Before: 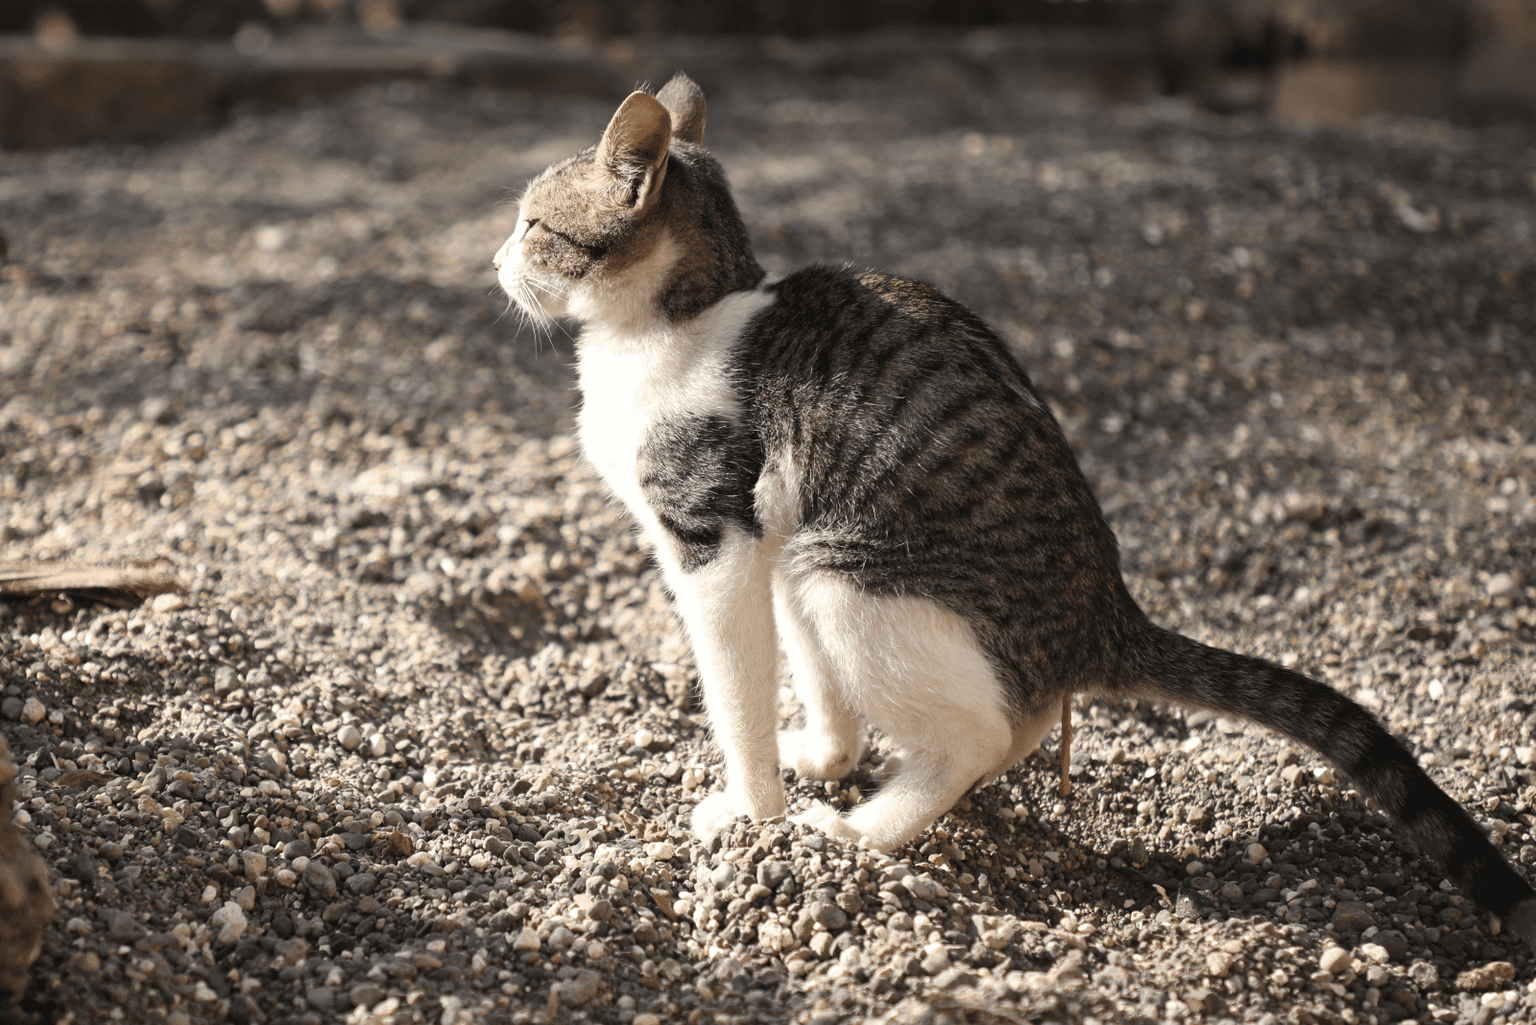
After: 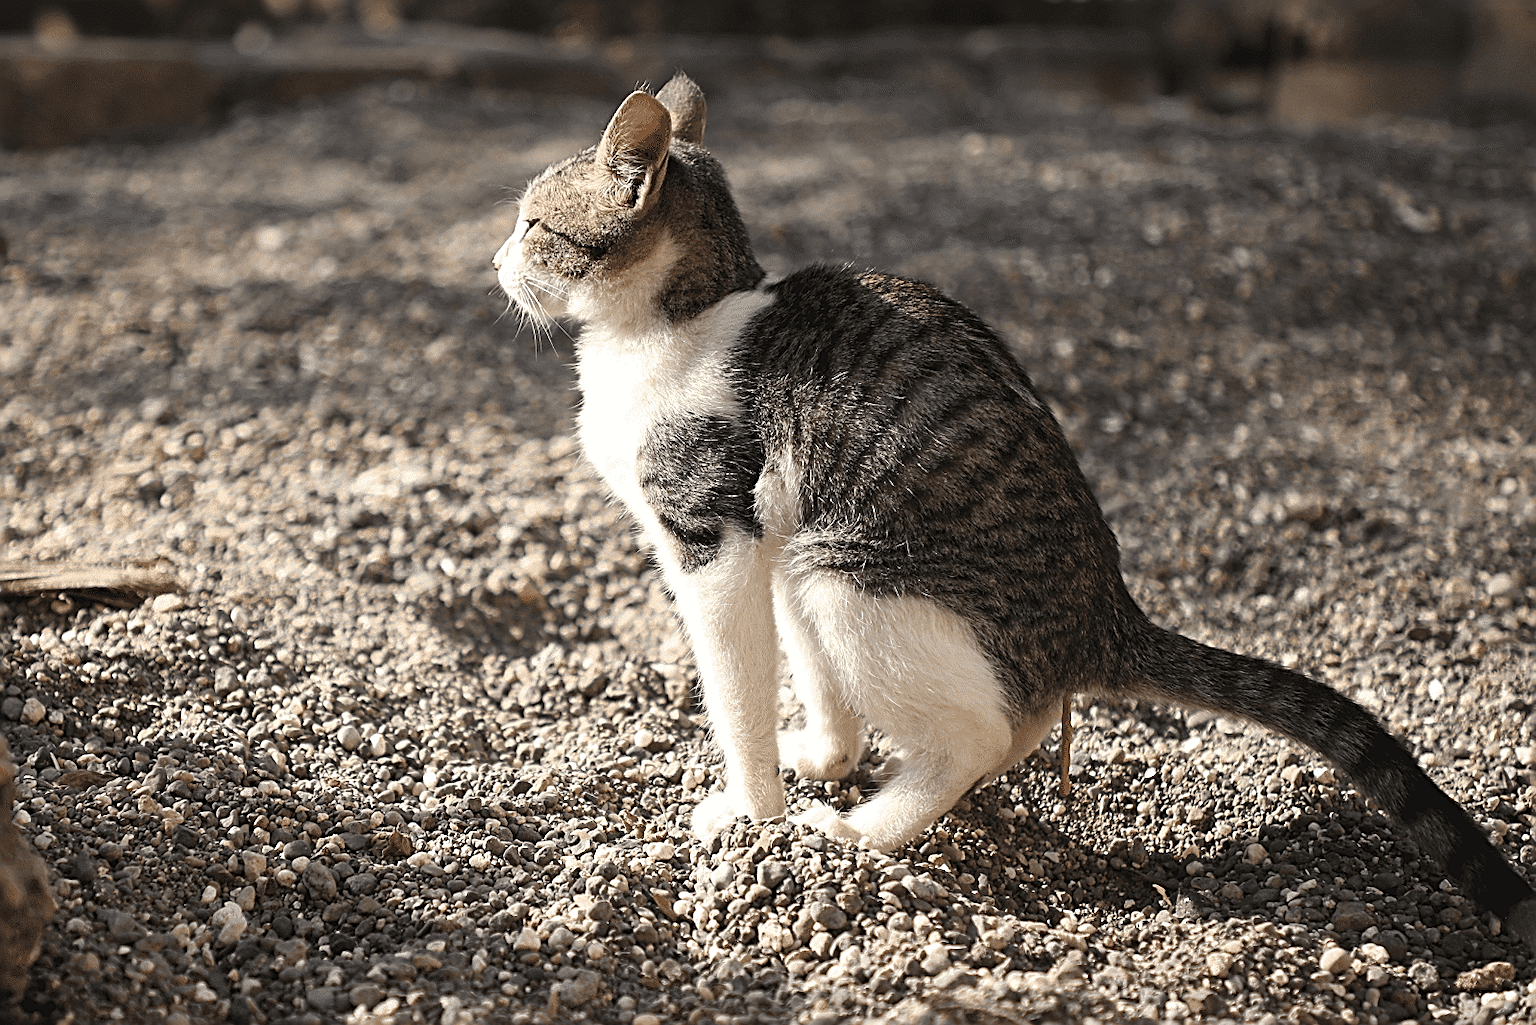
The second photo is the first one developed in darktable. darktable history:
sharpen: amount 1.018
